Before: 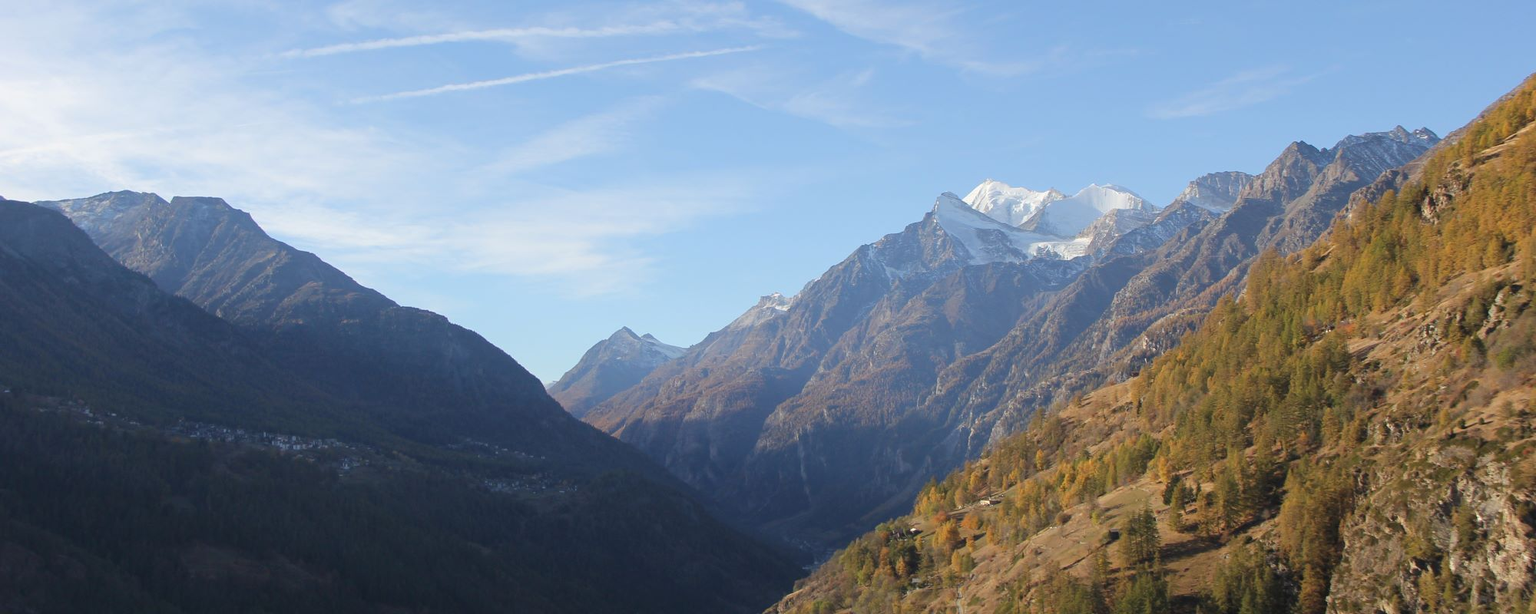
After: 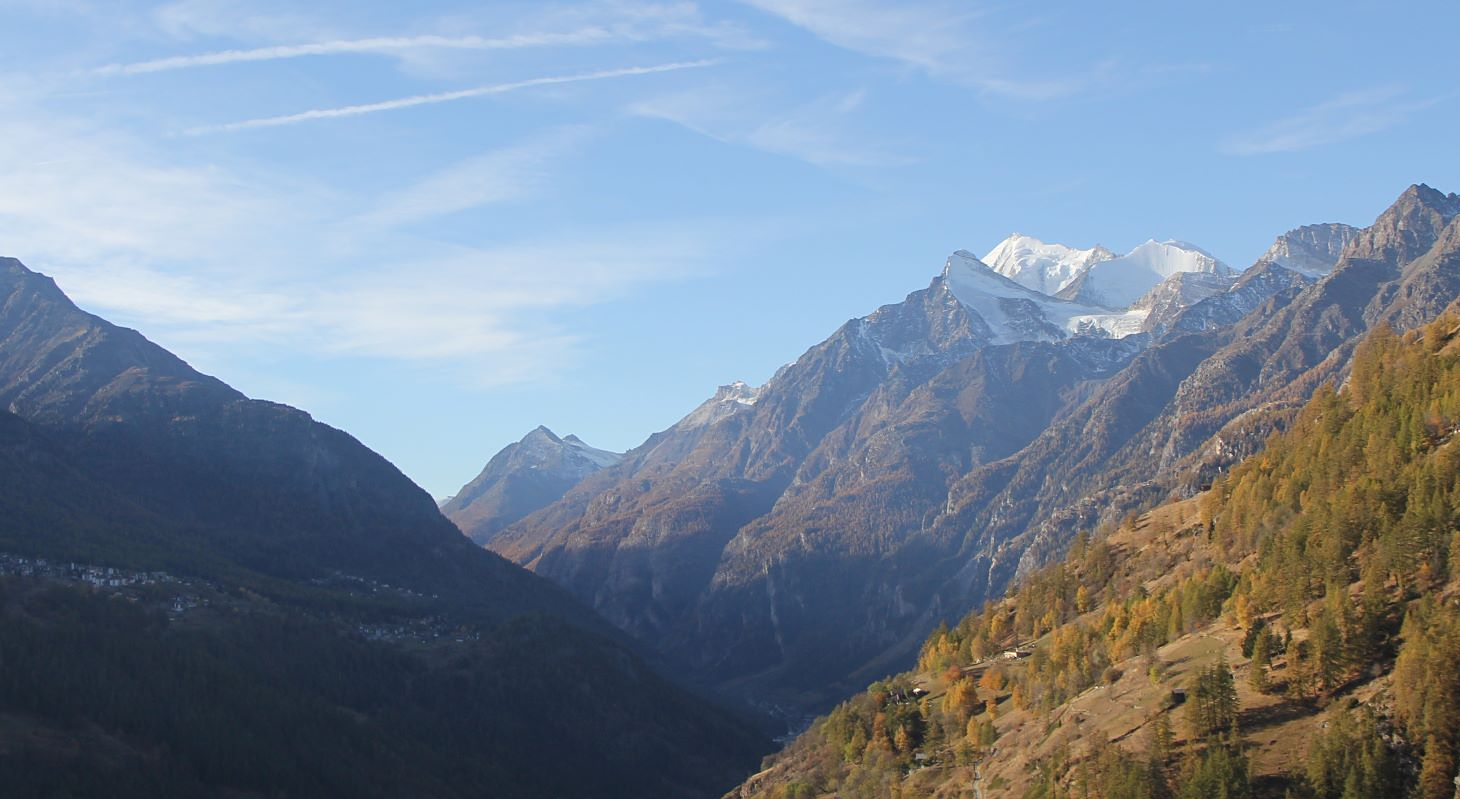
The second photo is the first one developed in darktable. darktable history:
sharpen: amount 0.205
crop: left 13.637%, right 13.324%
